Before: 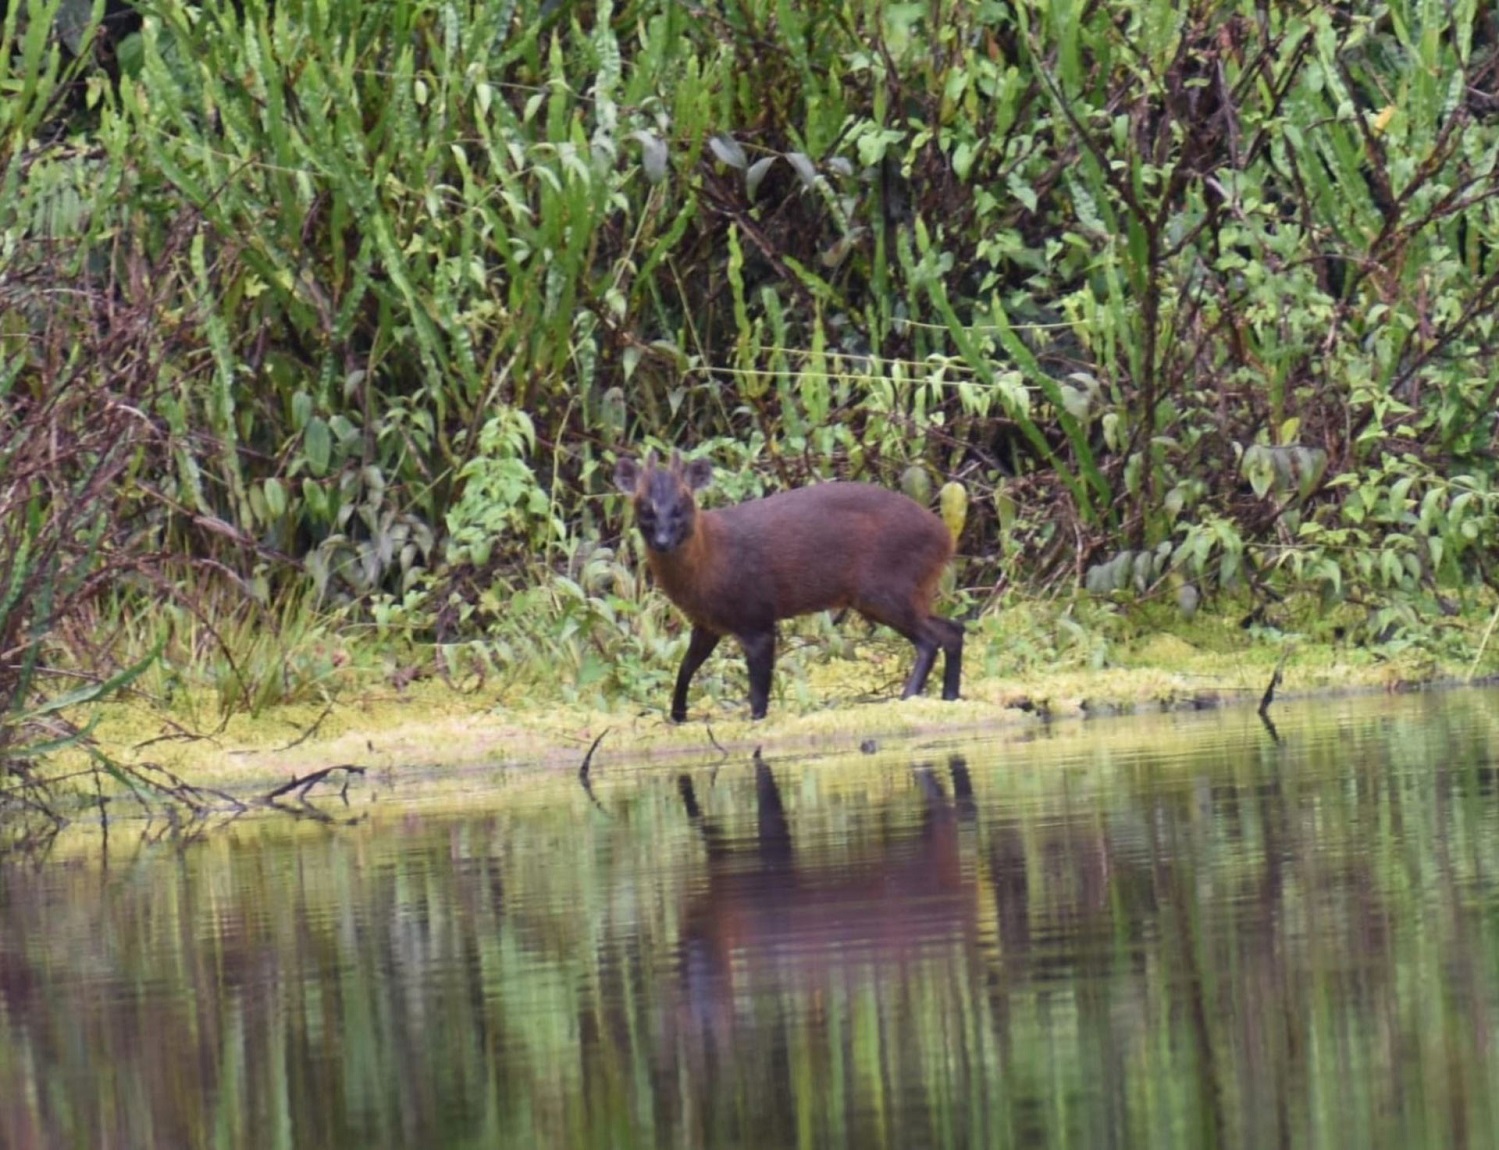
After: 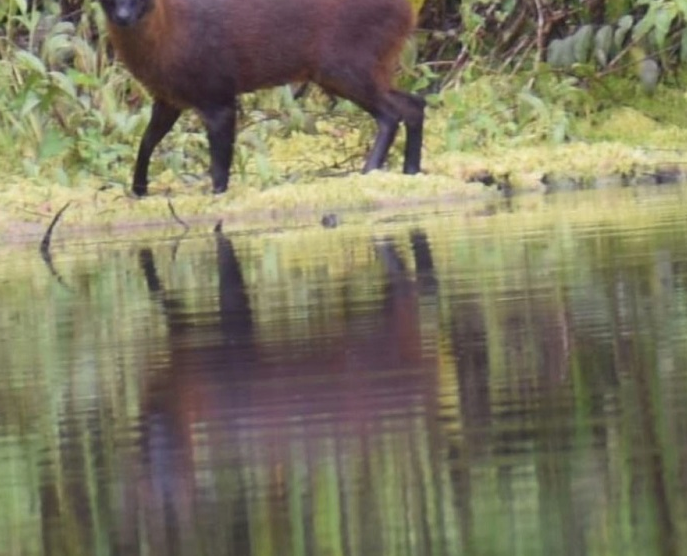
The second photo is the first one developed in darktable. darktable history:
contrast equalizer: octaves 7, y [[0.6 ×6], [0.55 ×6], [0 ×6], [0 ×6], [0 ×6]], mix -0.3
crop: left 35.976%, top 45.819%, right 18.162%, bottom 5.807%
